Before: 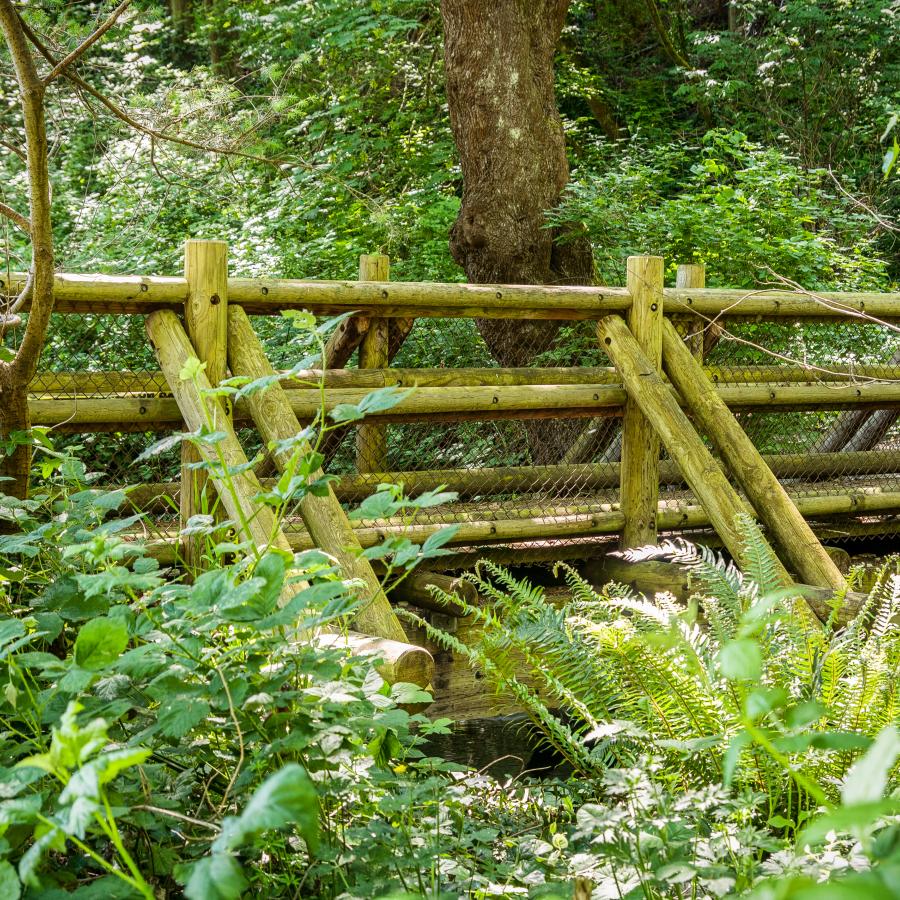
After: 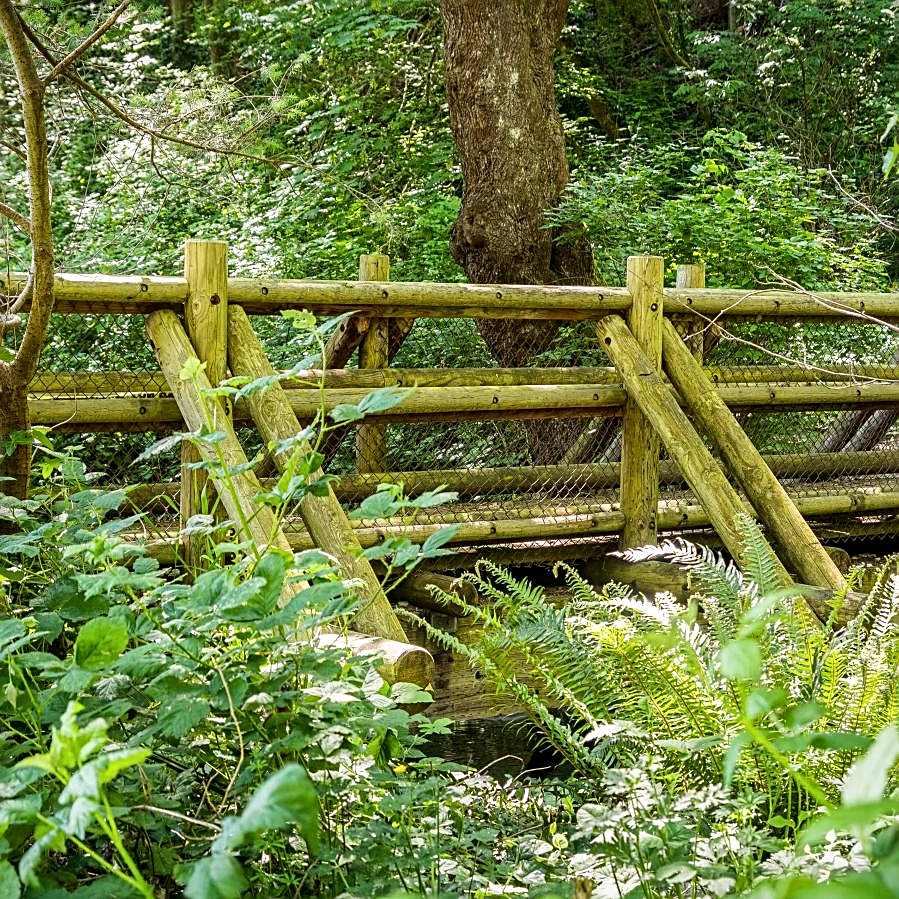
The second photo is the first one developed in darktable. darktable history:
white balance: emerald 1
local contrast: mode bilateral grid, contrast 20, coarseness 50, detail 120%, midtone range 0.2
sharpen: amount 0.575
